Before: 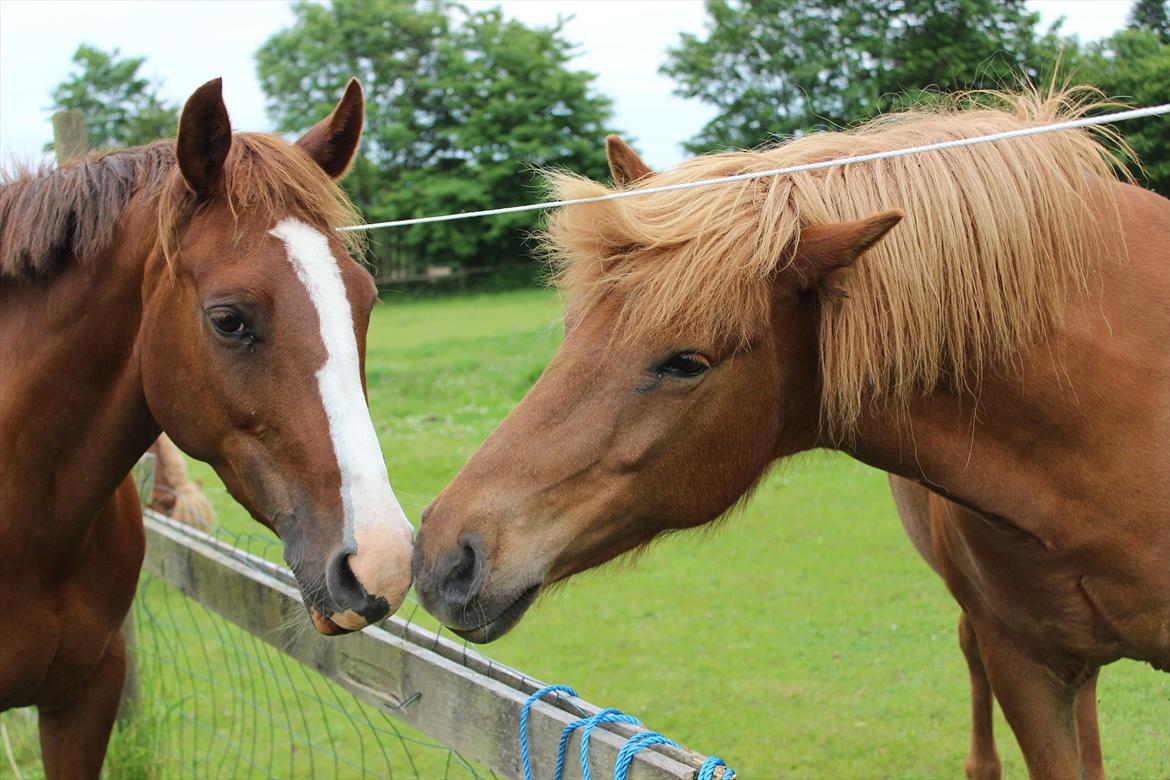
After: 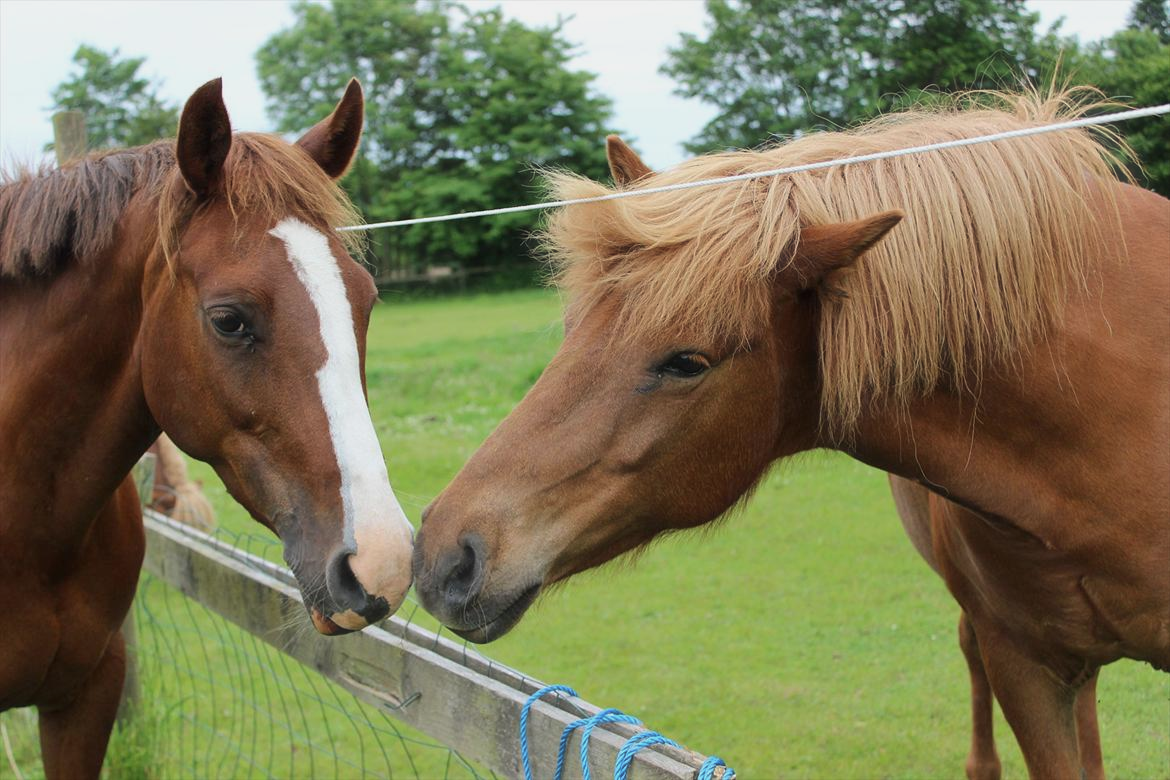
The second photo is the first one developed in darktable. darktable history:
exposure: black level correction 0.001, exposure -0.202 EV, compensate highlight preservation false
haze removal: strength -0.105, adaptive false
